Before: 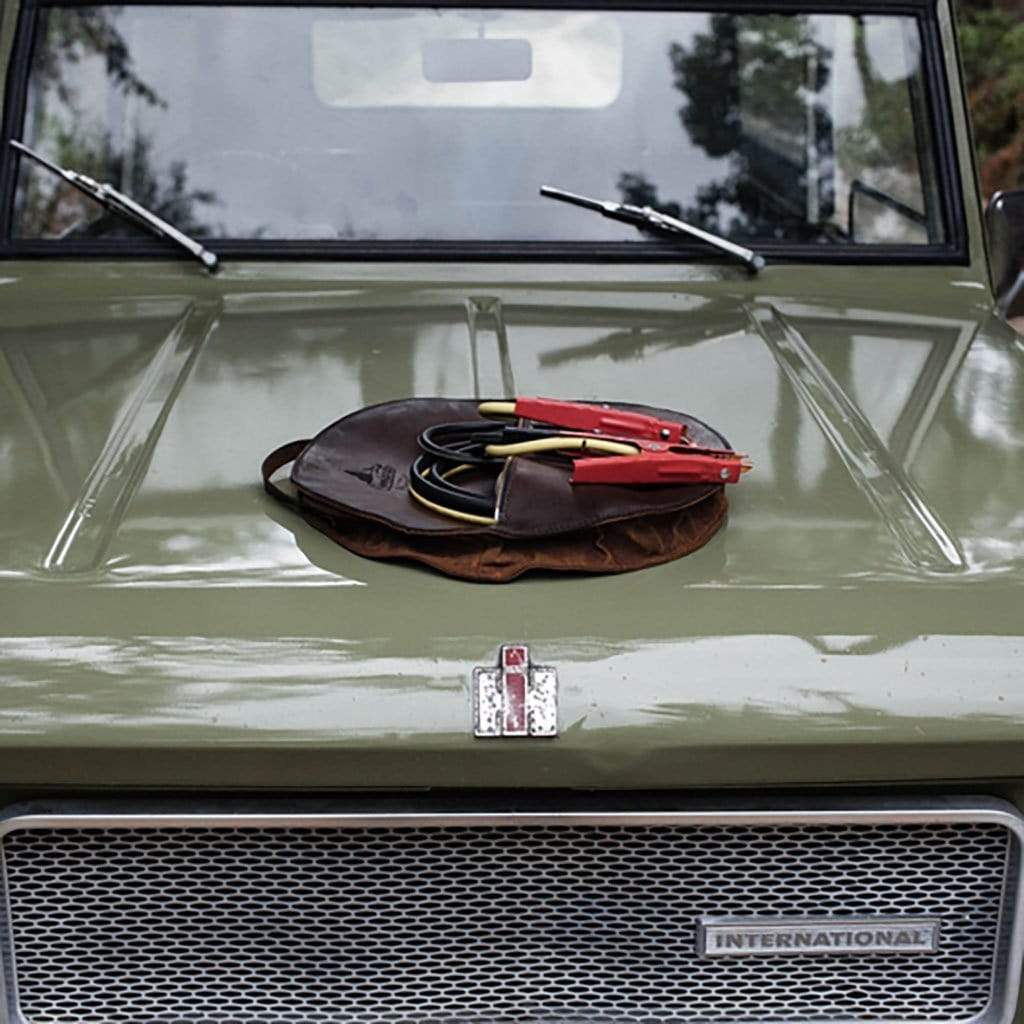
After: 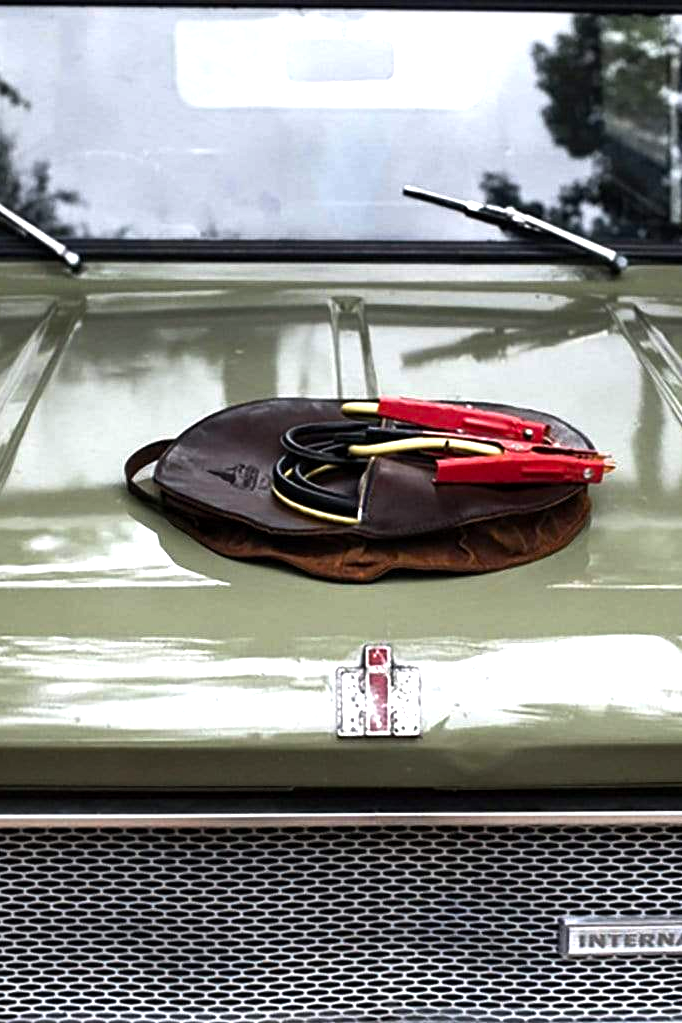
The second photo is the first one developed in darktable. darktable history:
crop and rotate: left 13.447%, right 19.869%
color balance rgb: shadows lift › chroma 0.688%, shadows lift › hue 112.64°, perceptual saturation grading › global saturation 29.493%, perceptual brilliance grading › global brilliance 15.609%, perceptual brilliance grading › shadows -34.841%, global vibrance -24.328%
exposure: black level correction 0.001, exposure 0.498 EV, compensate highlight preservation false
